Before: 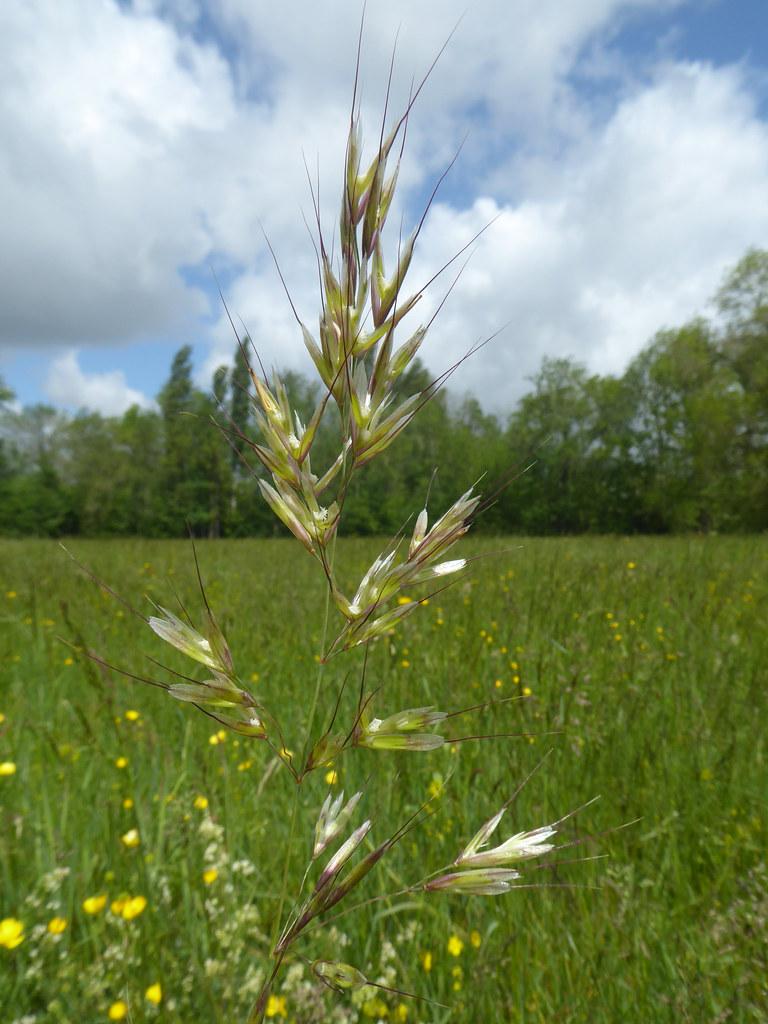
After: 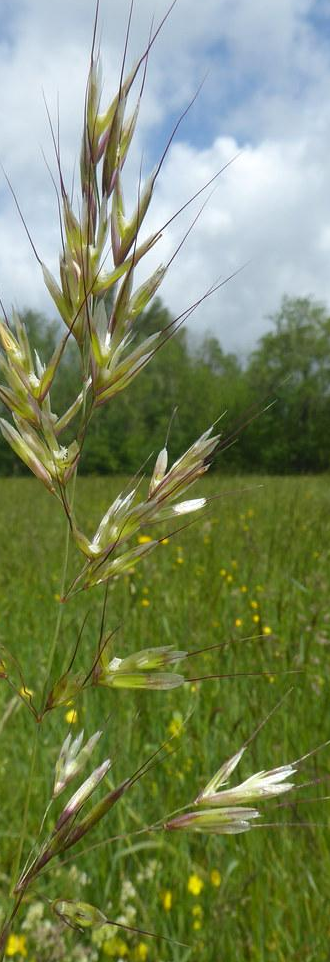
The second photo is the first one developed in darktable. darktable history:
crop: left 33.923%, top 6.001%, right 23.107%
tone equalizer: edges refinement/feathering 500, mask exposure compensation -1.57 EV, preserve details no
